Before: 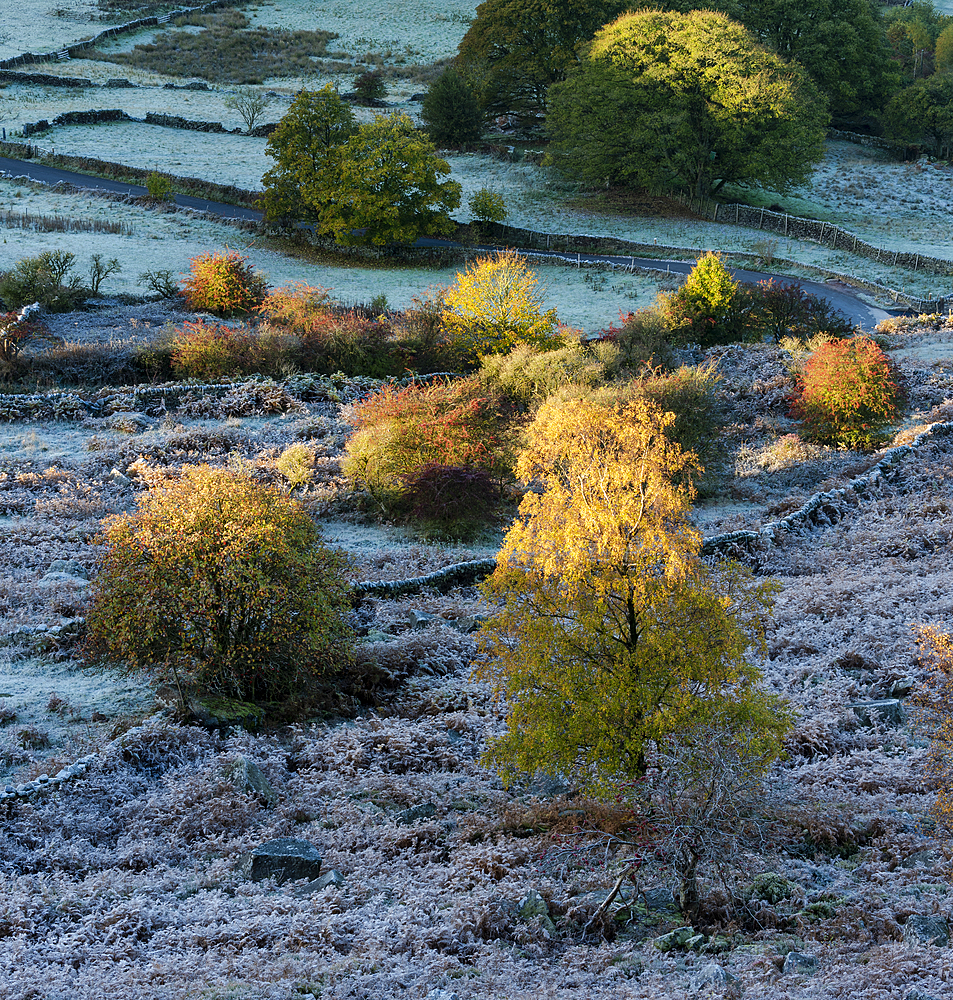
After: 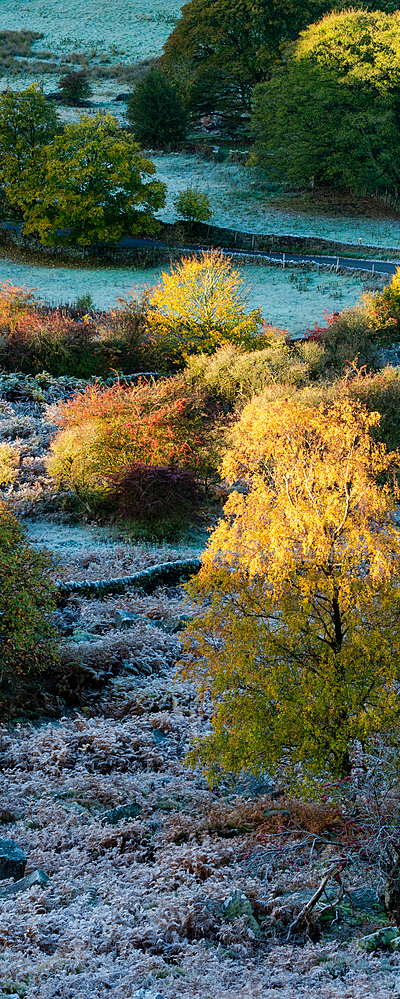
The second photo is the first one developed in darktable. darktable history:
crop: left 30.958%, right 26.988%
base curve: curves: ch0 [(0, 0) (0.283, 0.295) (1, 1)], exposure shift 0.58, preserve colors none
